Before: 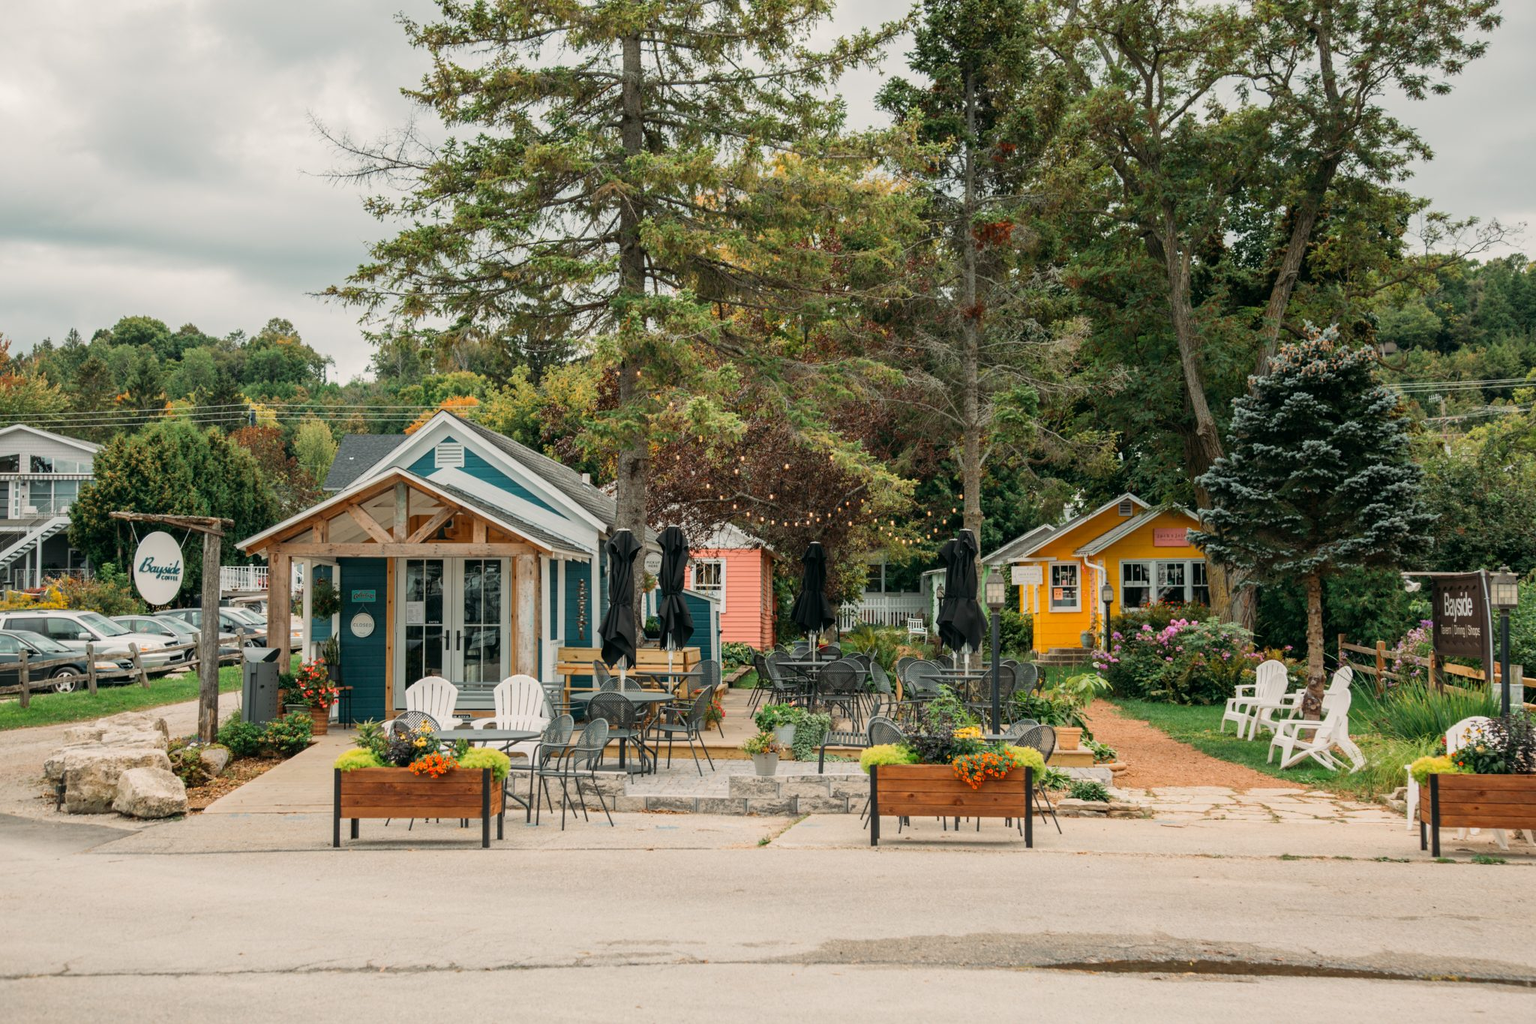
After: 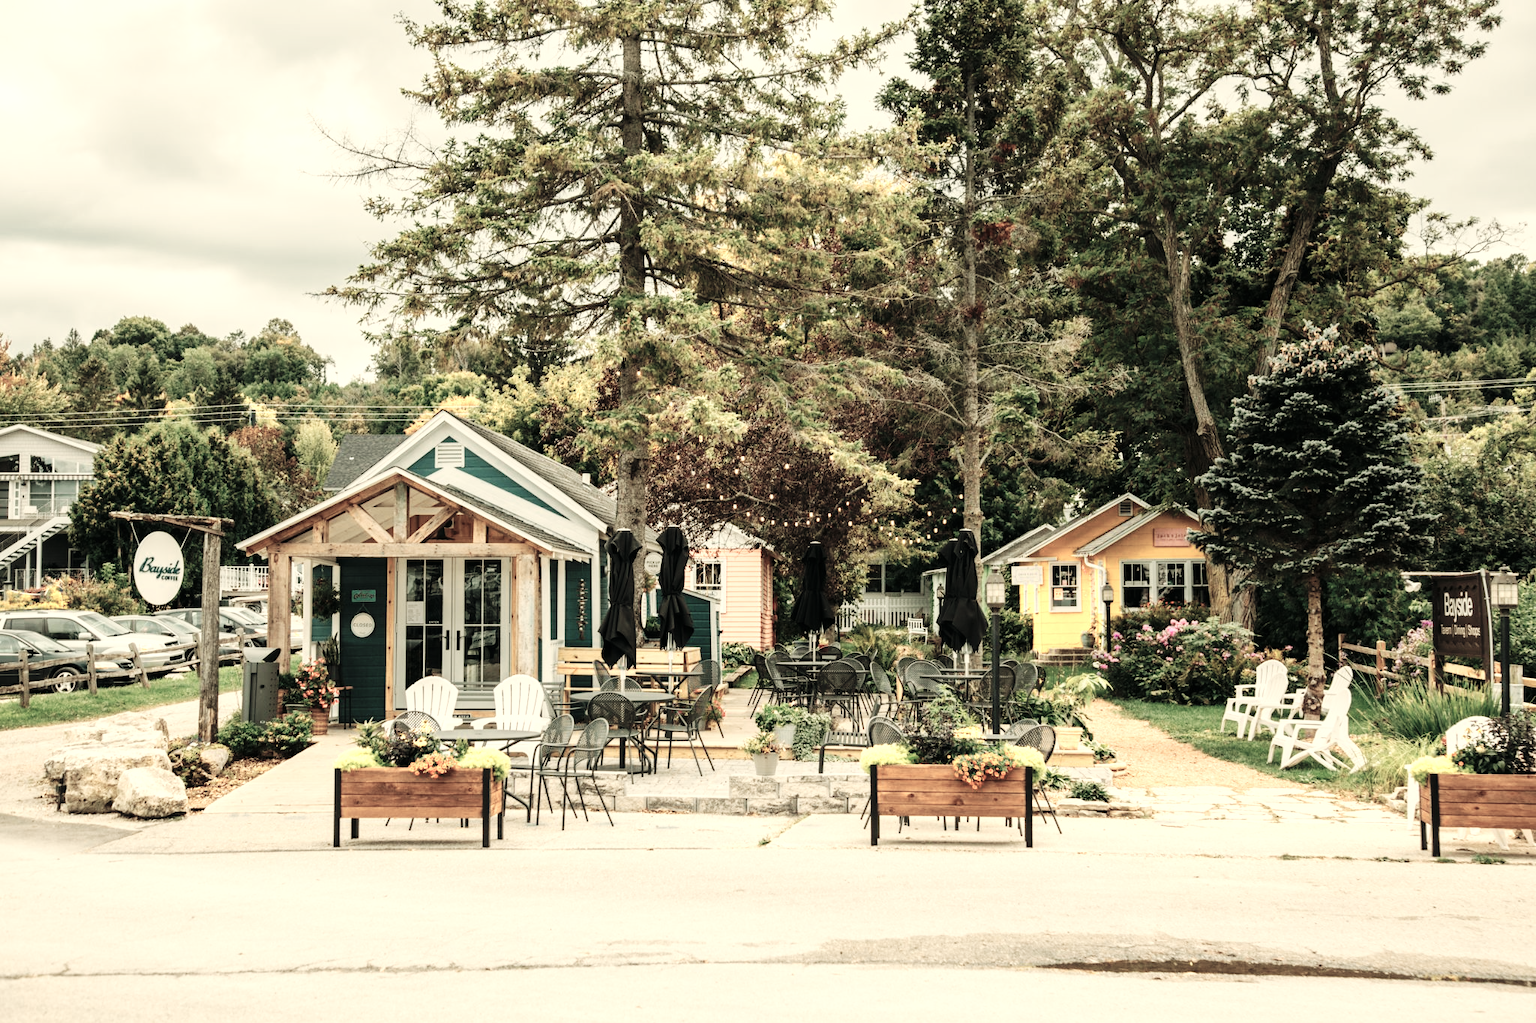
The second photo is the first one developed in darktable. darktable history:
color zones: curves: ch0 [(0, 0.6) (0.129, 0.585) (0.193, 0.596) (0.429, 0.5) (0.571, 0.5) (0.714, 0.5) (0.857, 0.5) (1, 0.6)]; ch1 [(0, 0.453) (0.112, 0.245) (0.213, 0.252) (0.429, 0.233) (0.571, 0.231) (0.683, 0.242) (0.857, 0.296) (1, 0.453)]
base curve: curves: ch0 [(0, 0) (0.036, 0.025) (0.121, 0.166) (0.206, 0.329) (0.605, 0.79) (1, 1)], preserve colors none
white balance: red 1.08, blue 0.791
